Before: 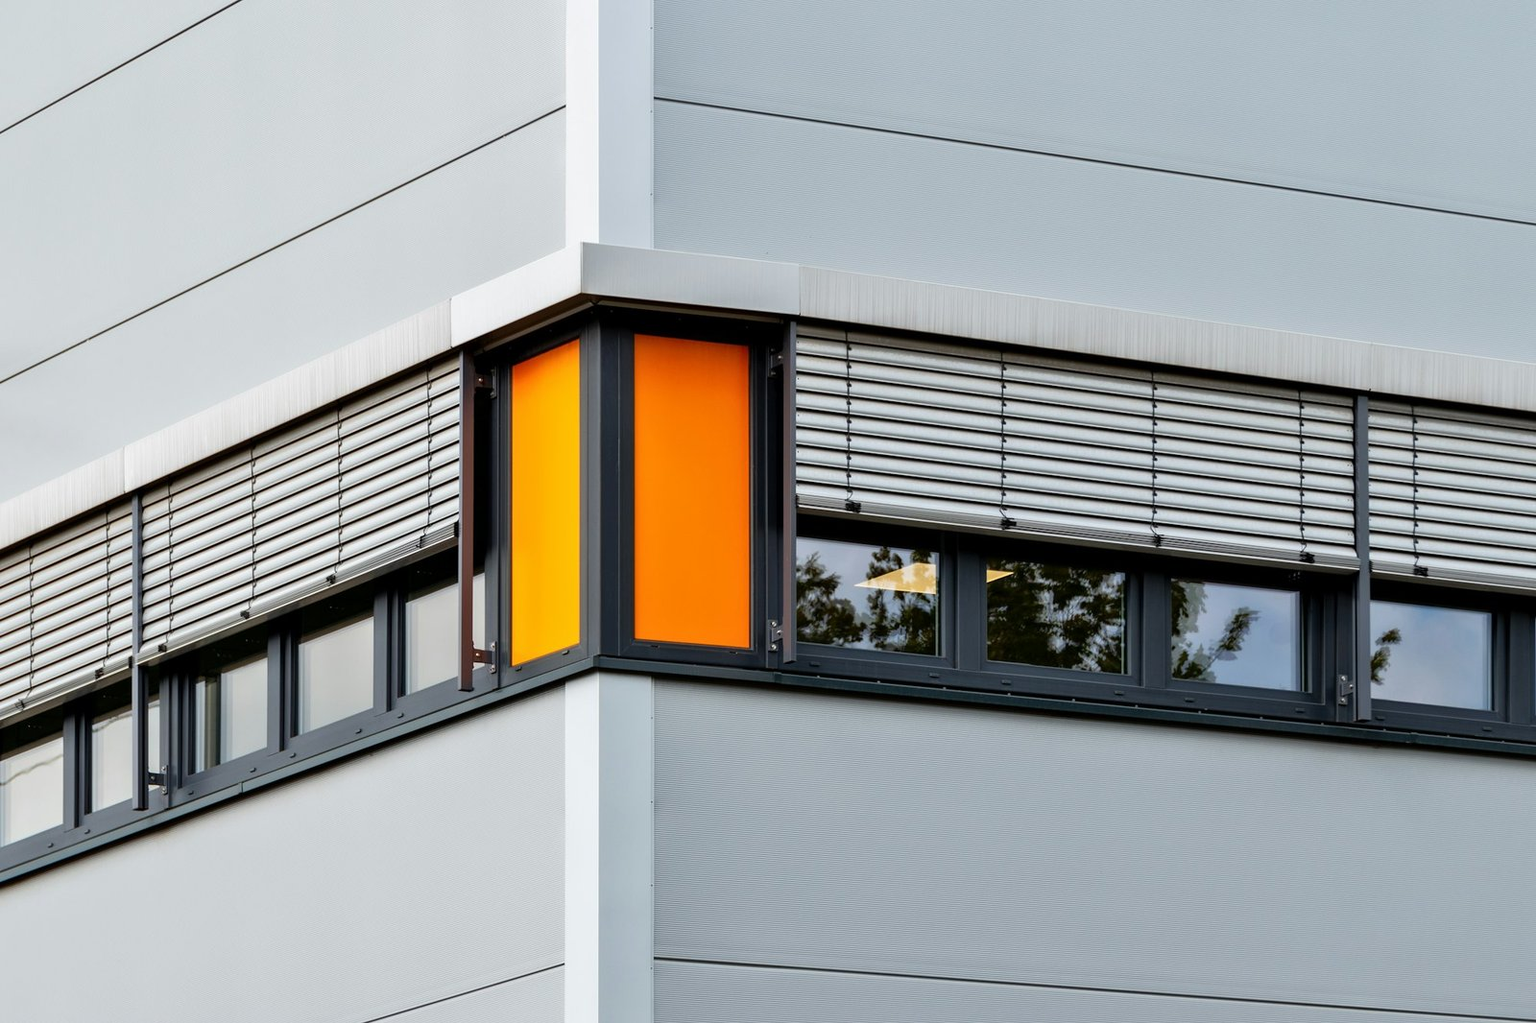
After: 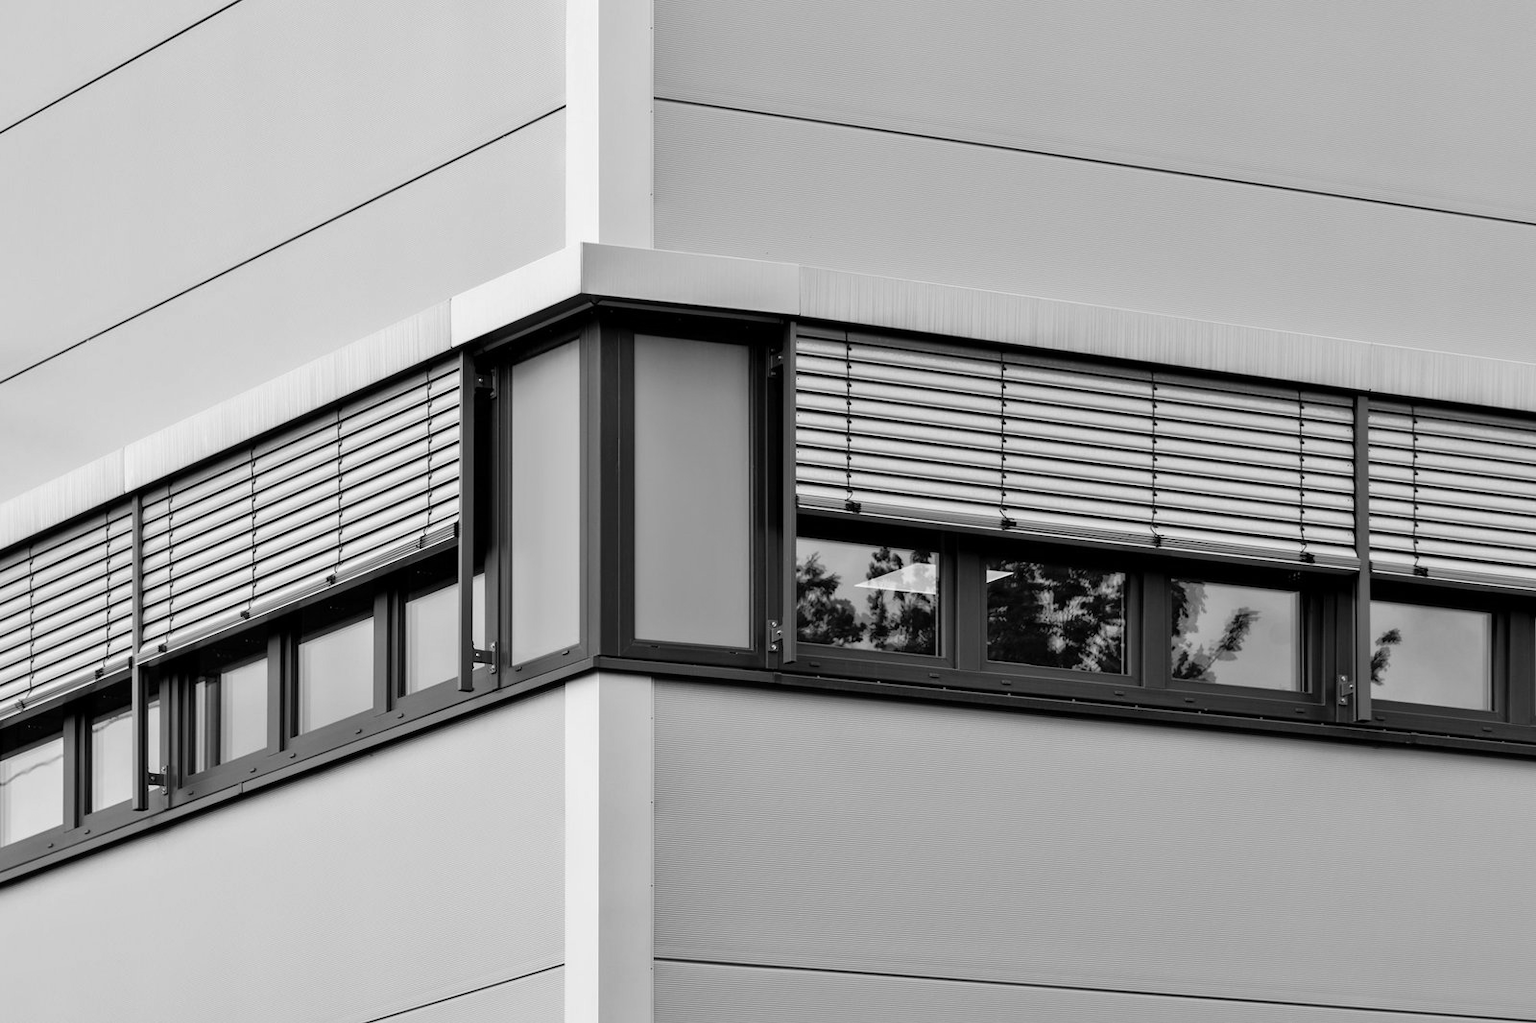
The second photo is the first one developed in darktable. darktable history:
monochrome: on, module defaults
shadows and highlights: shadows 37.27, highlights -28.18, soften with gaussian
white balance: red 0.926, green 1.003, blue 1.133
